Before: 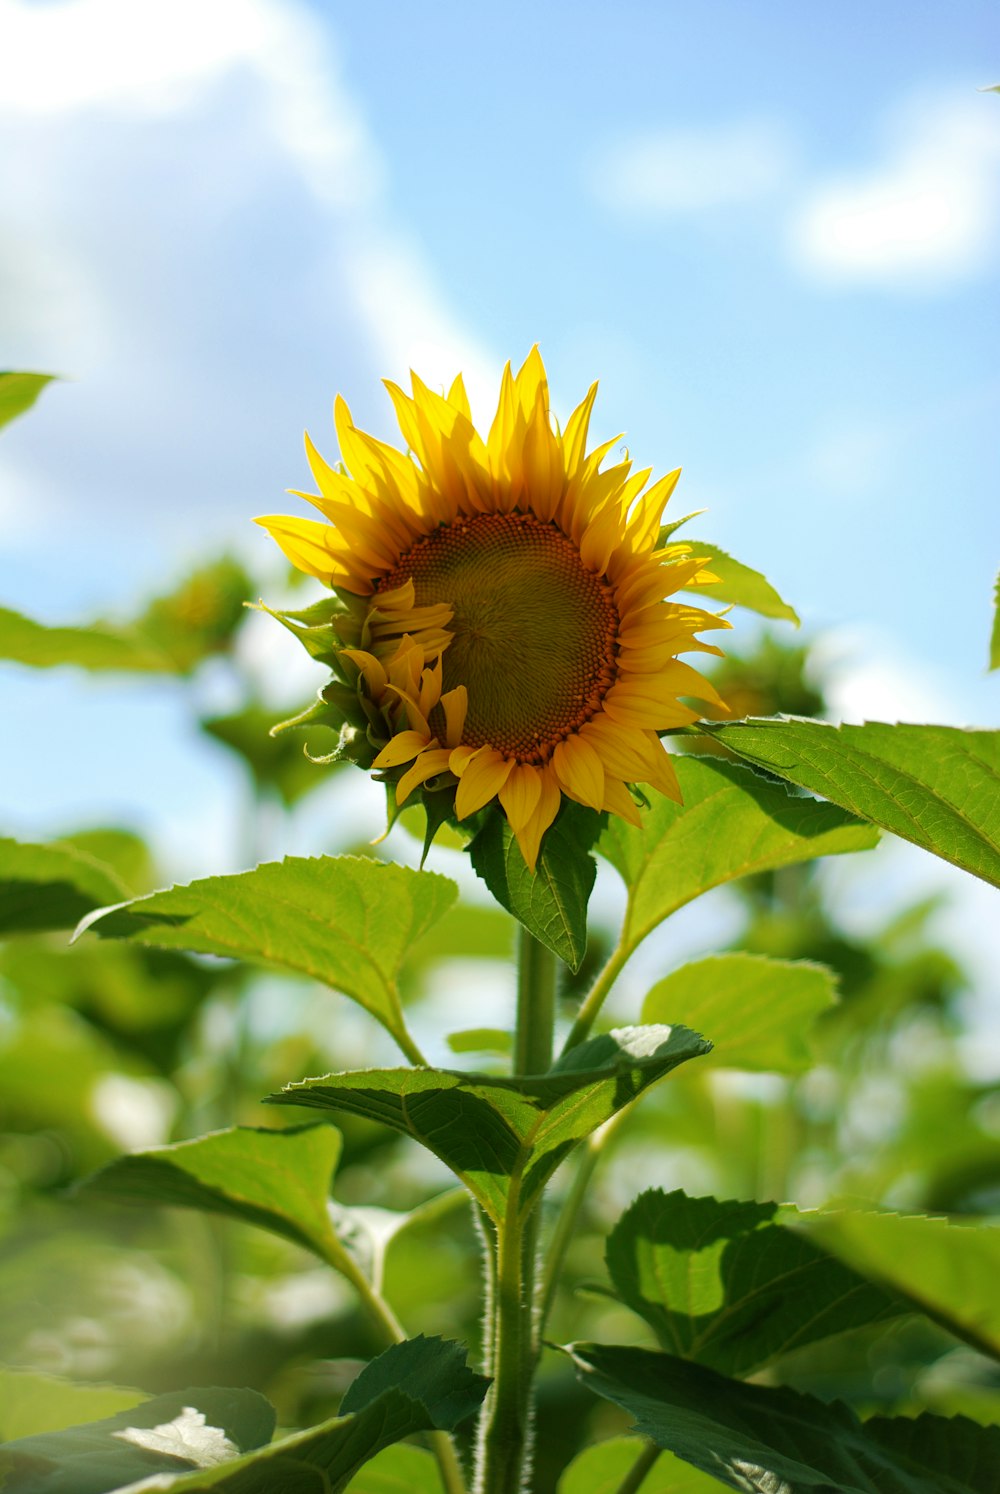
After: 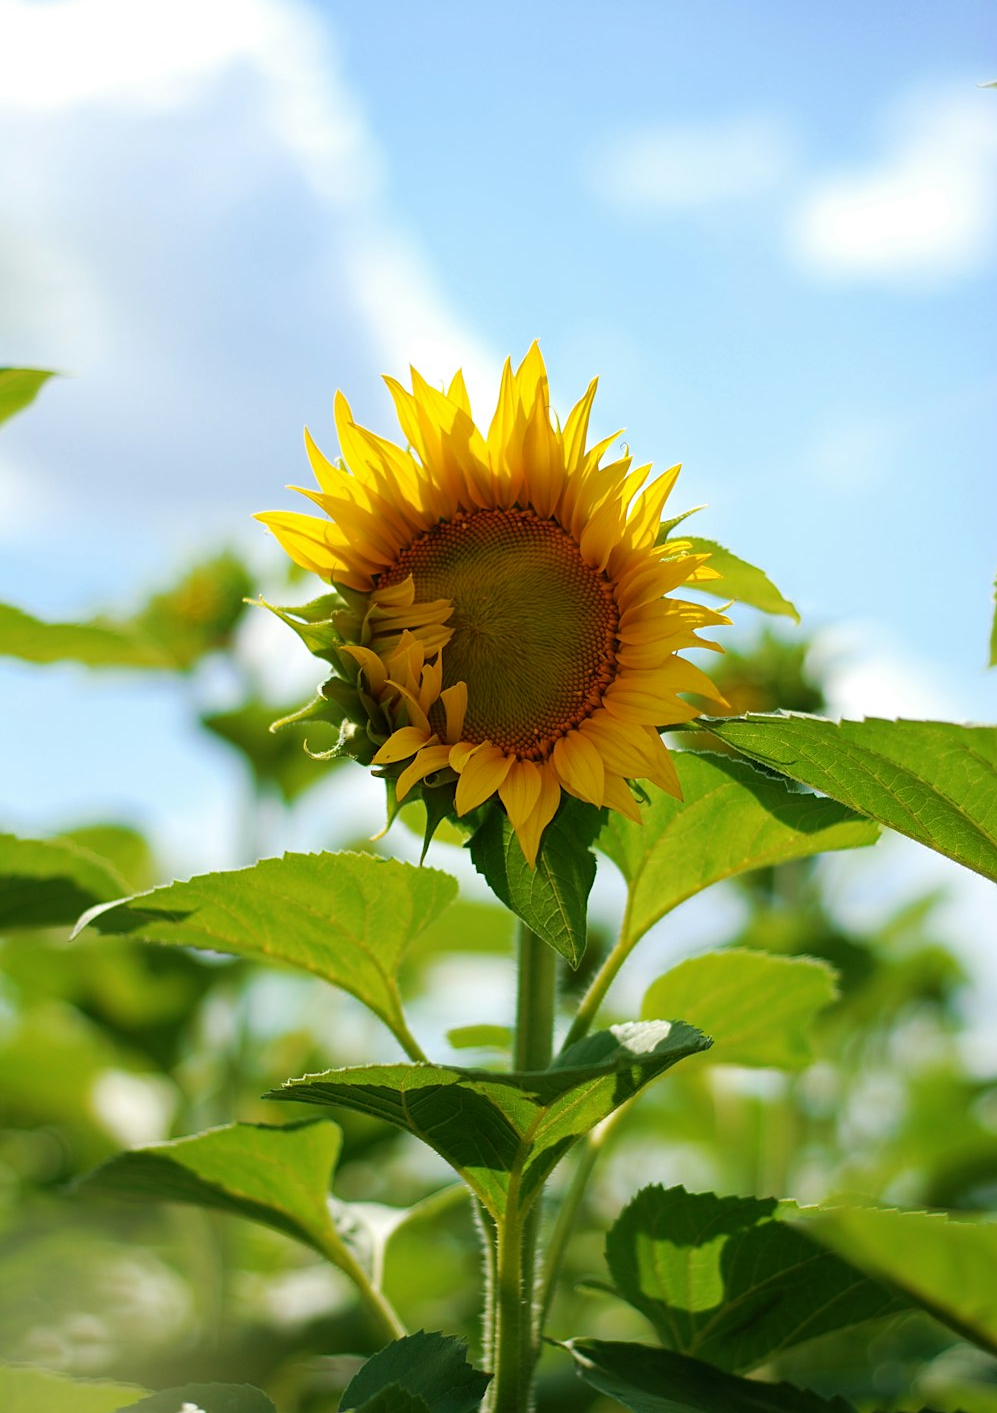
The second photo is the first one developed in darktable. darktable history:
sharpen: amount 0.204
crop: top 0.305%, right 0.265%, bottom 5.056%
